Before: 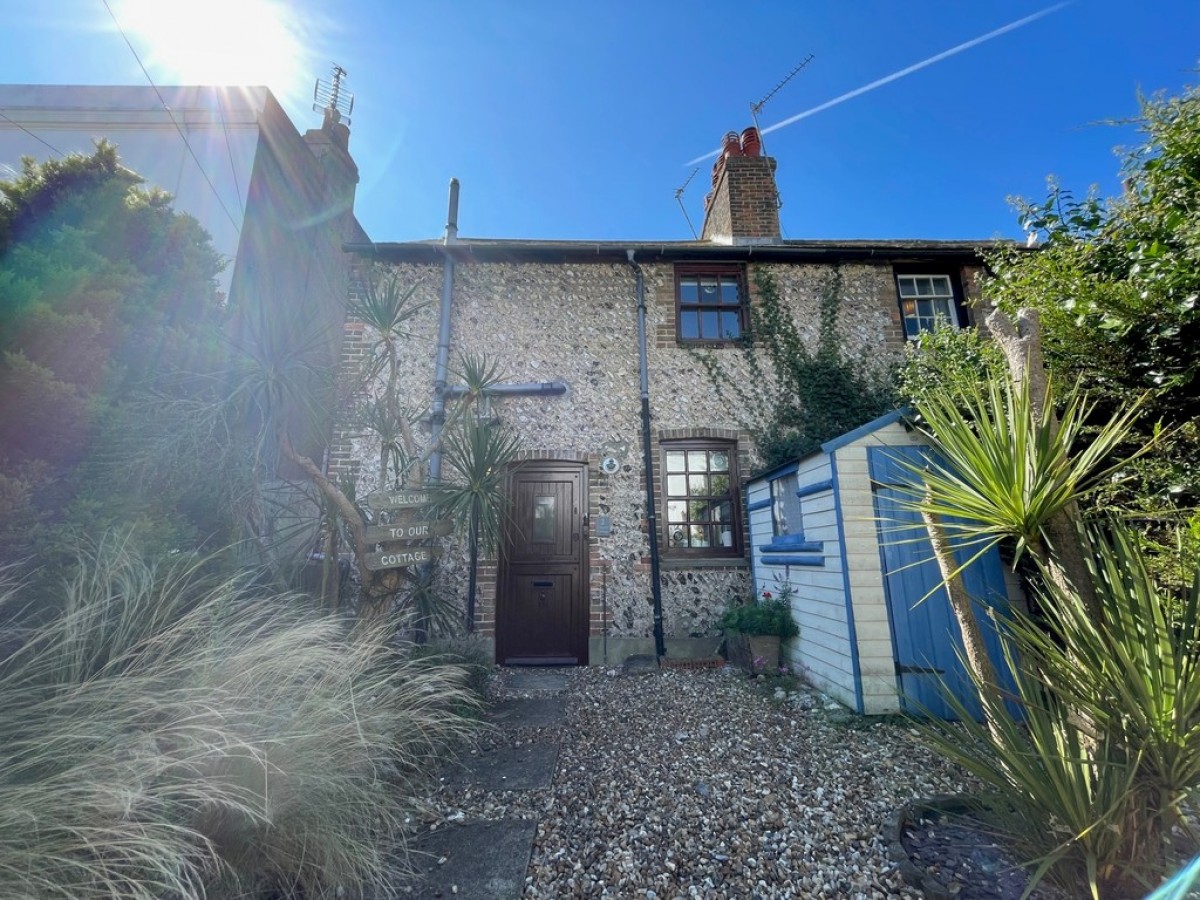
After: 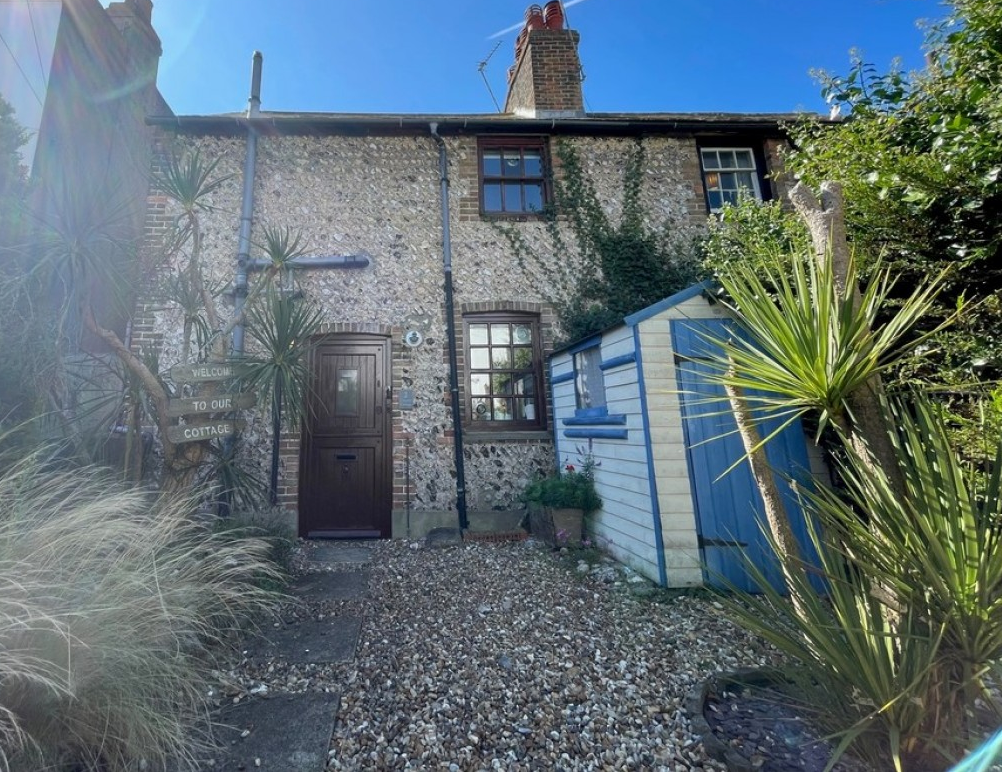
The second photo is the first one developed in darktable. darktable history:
crop: left 16.456%, top 14.139%
